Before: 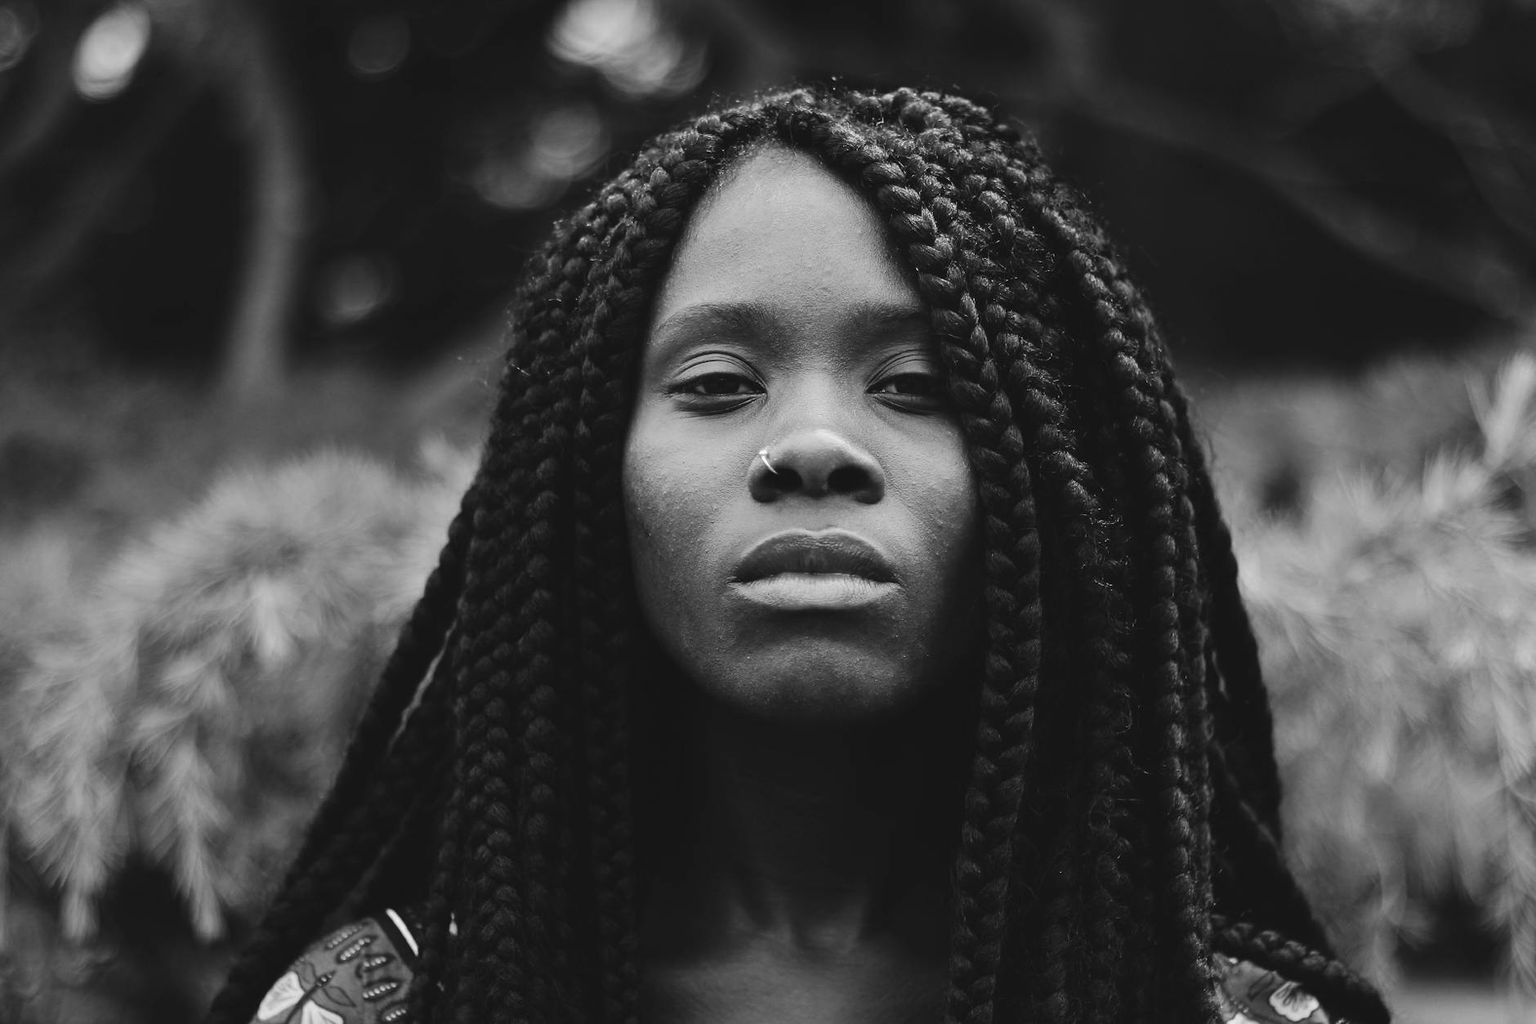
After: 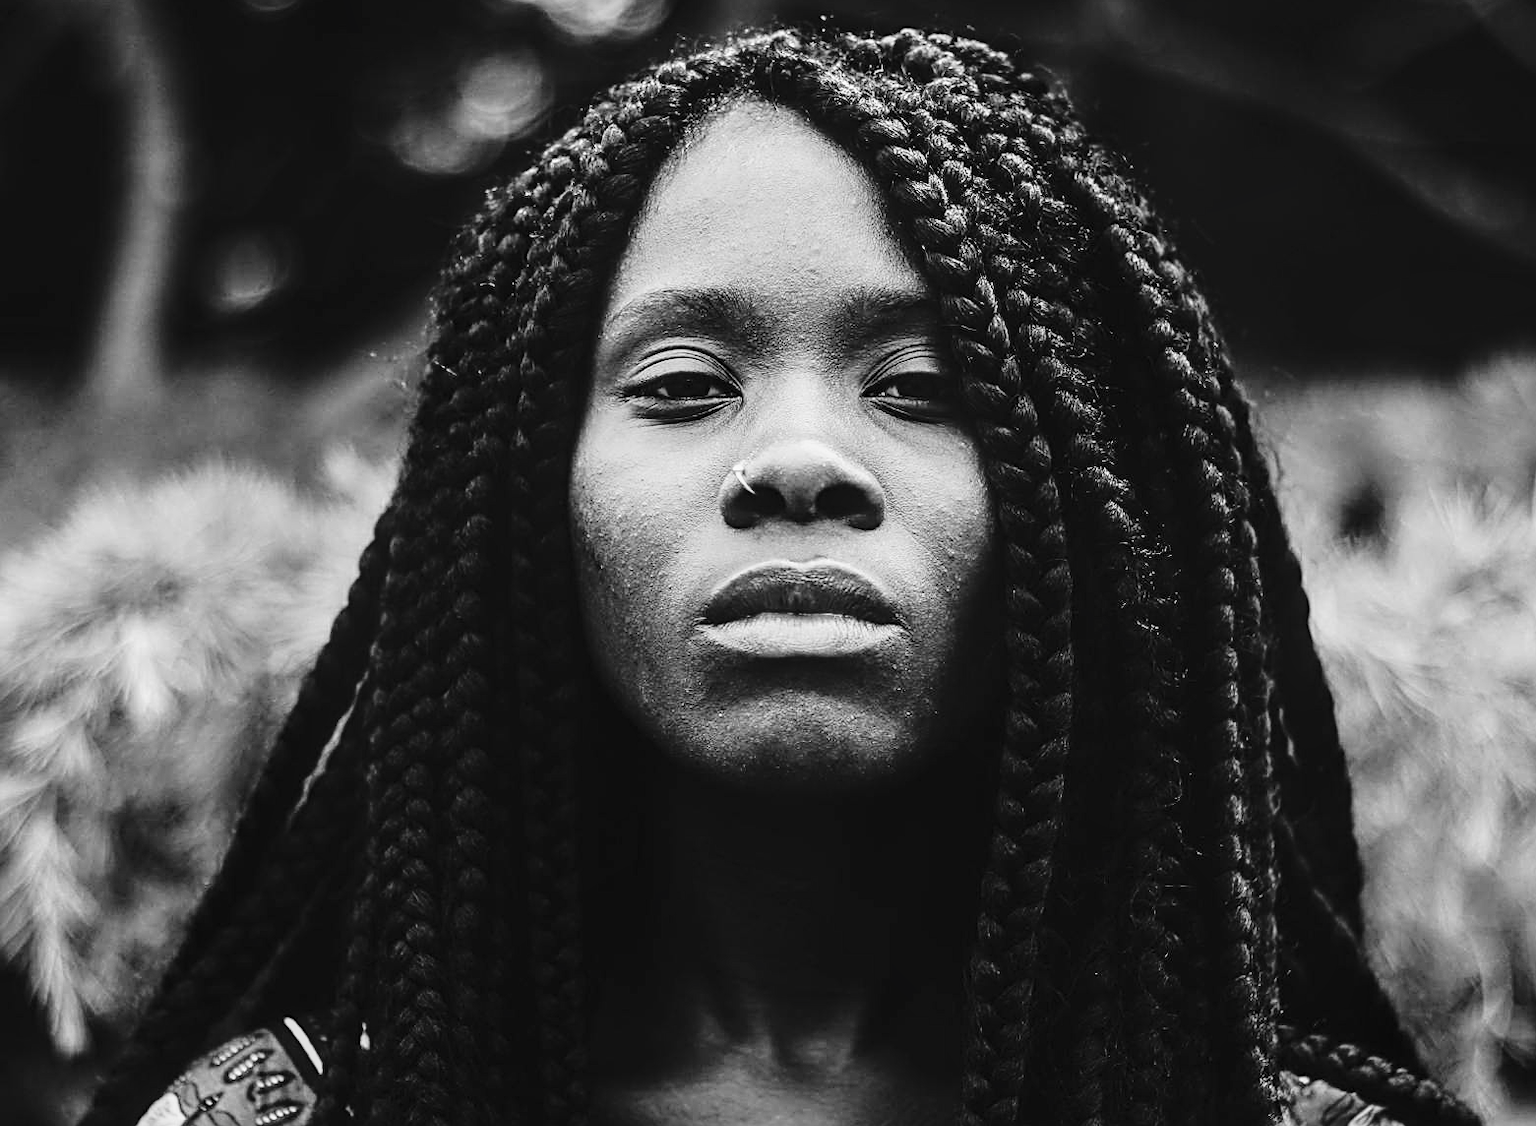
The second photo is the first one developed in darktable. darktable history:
crop: left 9.83%, top 6.273%, right 7.135%, bottom 2.302%
contrast brightness saturation: contrast 0.127, brightness -0.221, saturation 0.137
local contrast: on, module defaults
exposure: exposure 0.13 EV, compensate exposure bias true, compensate highlight preservation false
base curve: curves: ch0 [(0, 0) (0.025, 0.046) (0.112, 0.277) (0.467, 0.74) (0.814, 0.929) (1, 0.942)], preserve colors none
sharpen: radius 2.728
tone equalizer: edges refinement/feathering 500, mask exposure compensation -1.57 EV, preserve details no
